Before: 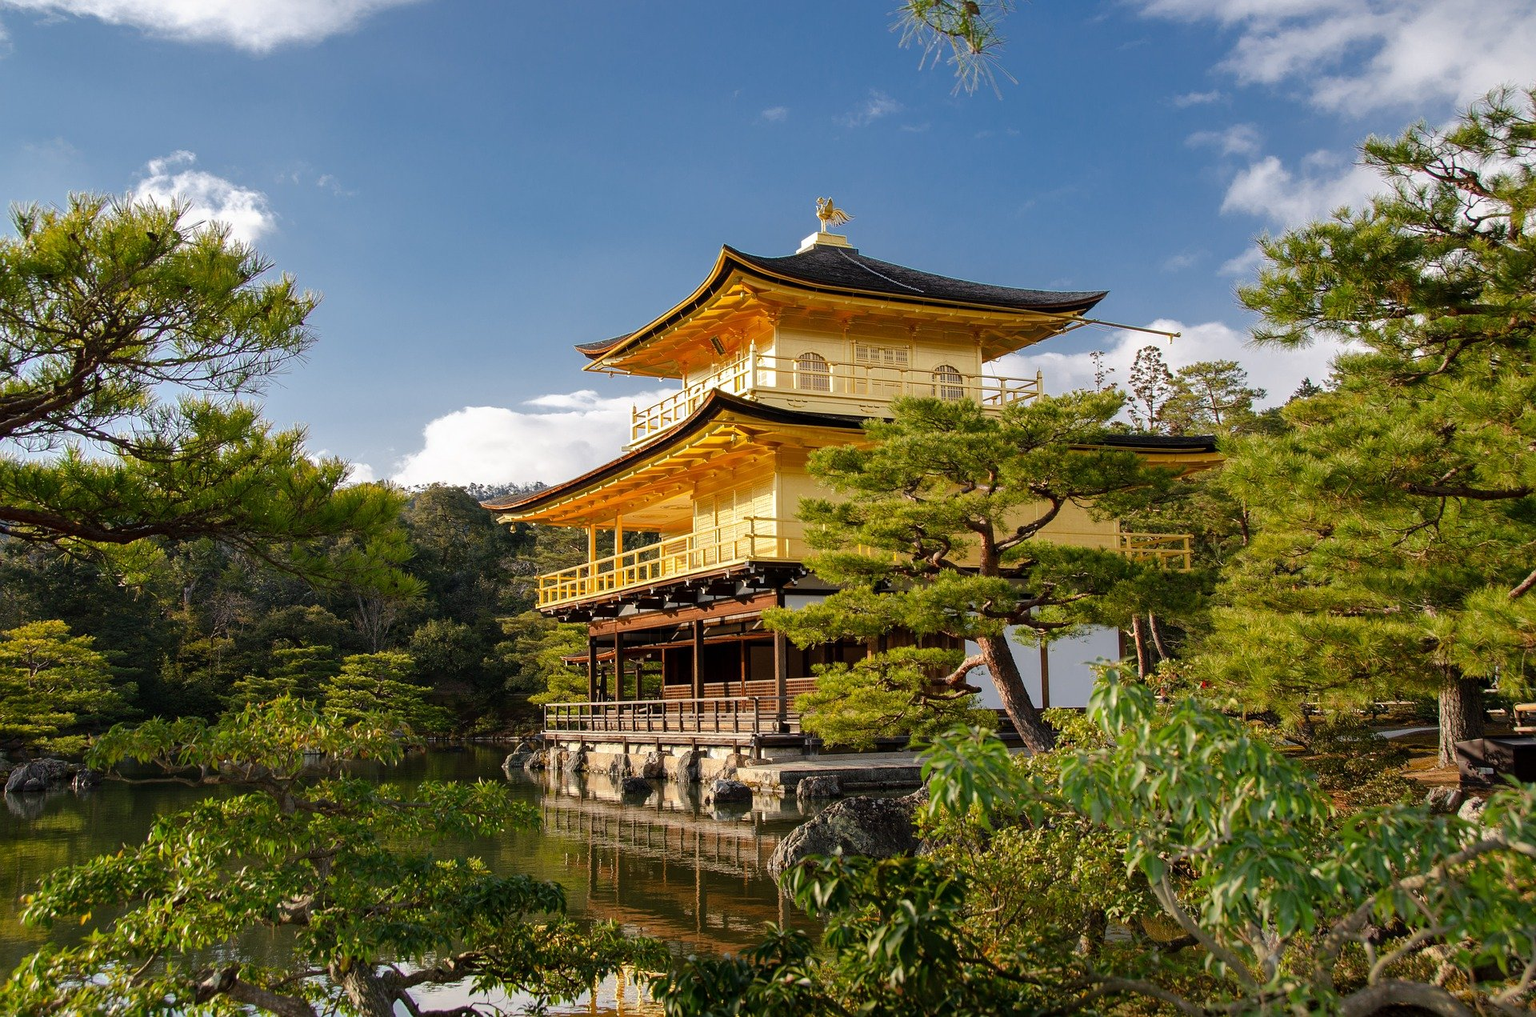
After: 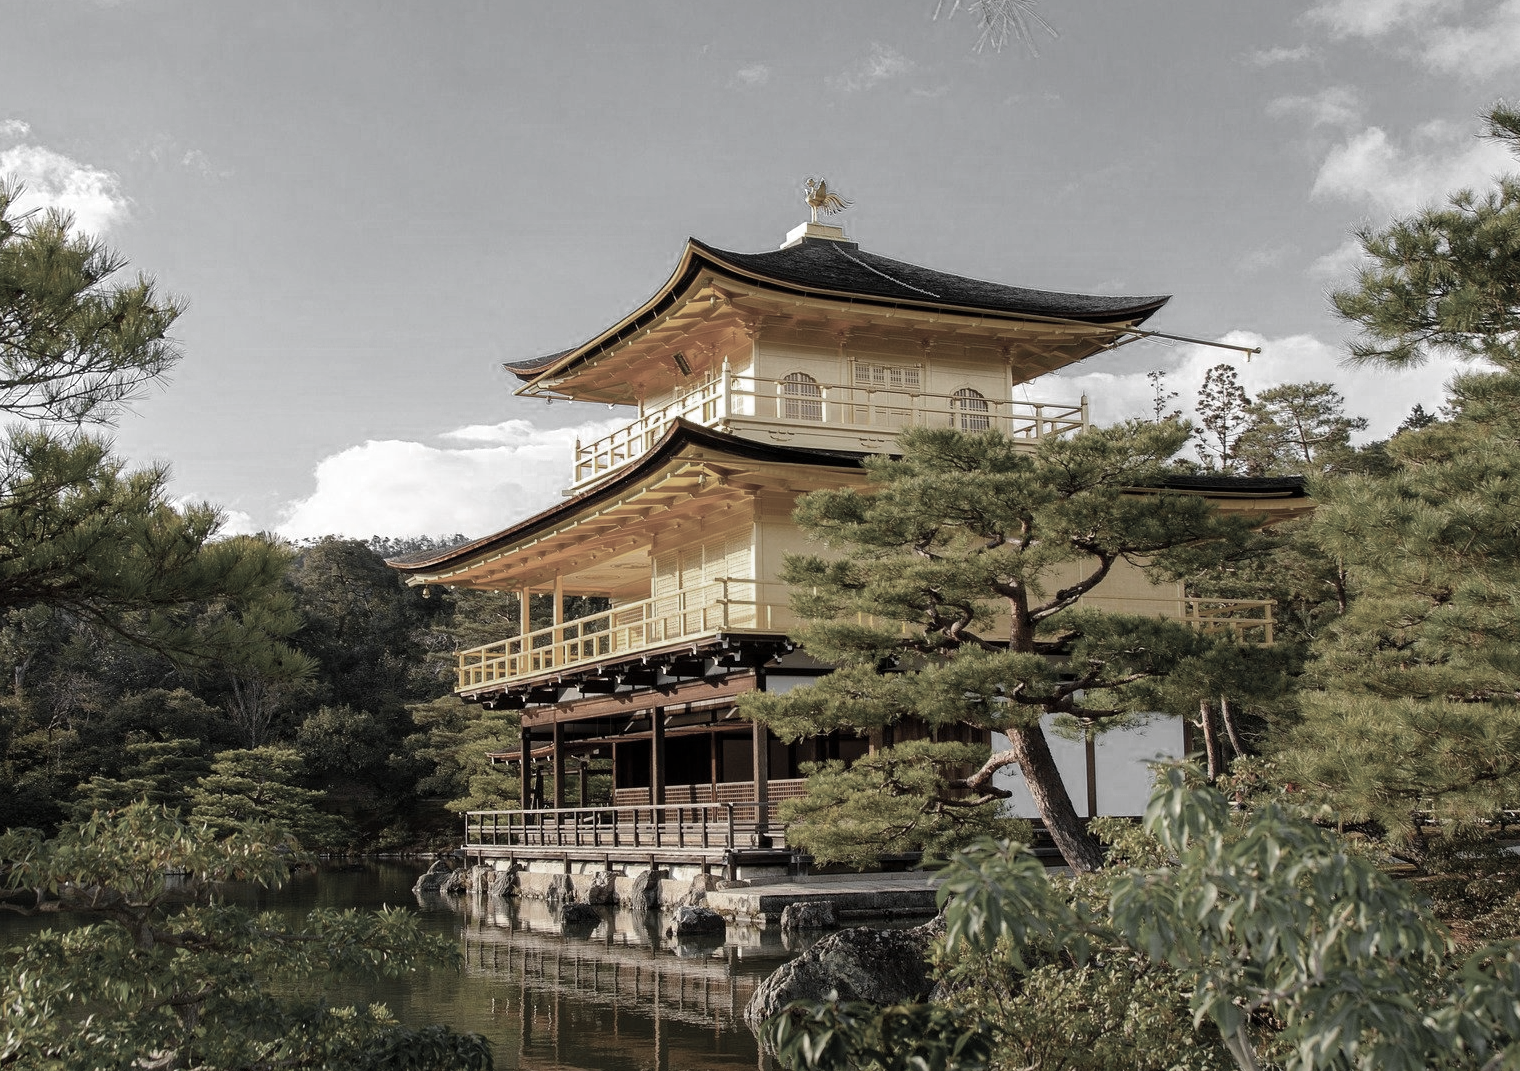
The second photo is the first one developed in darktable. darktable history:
crop: left 11.225%, top 5.381%, right 9.565%, bottom 10.314%
color zones: curves: ch0 [(0, 0.613) (0.01, 0.613) (0.245, 0.448) (0.498, 0.529) (0.642, 0.665) (0.879, 0.777) (0.99, 0.613)]; ch1 [(0, 0.035) (0.121, 0.189) (0.259, 0.197) (0.415, 0.061) (0.589, 0.022) (0.732, 0.022) (0.857, 0.026) (0.991, 0.053)]
